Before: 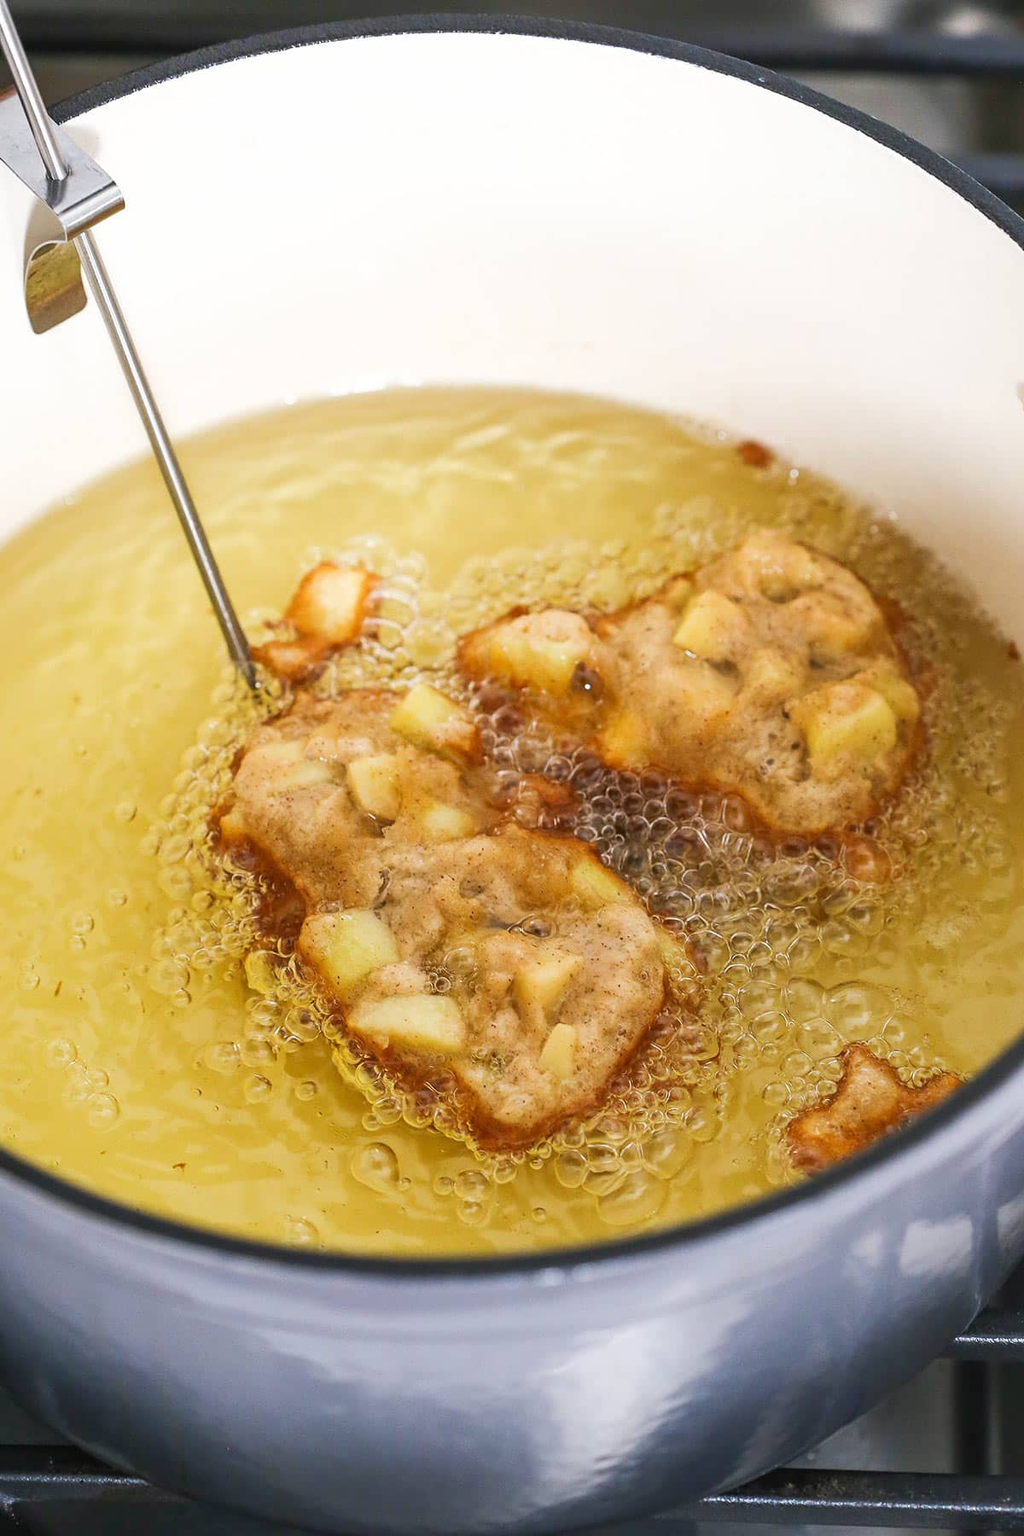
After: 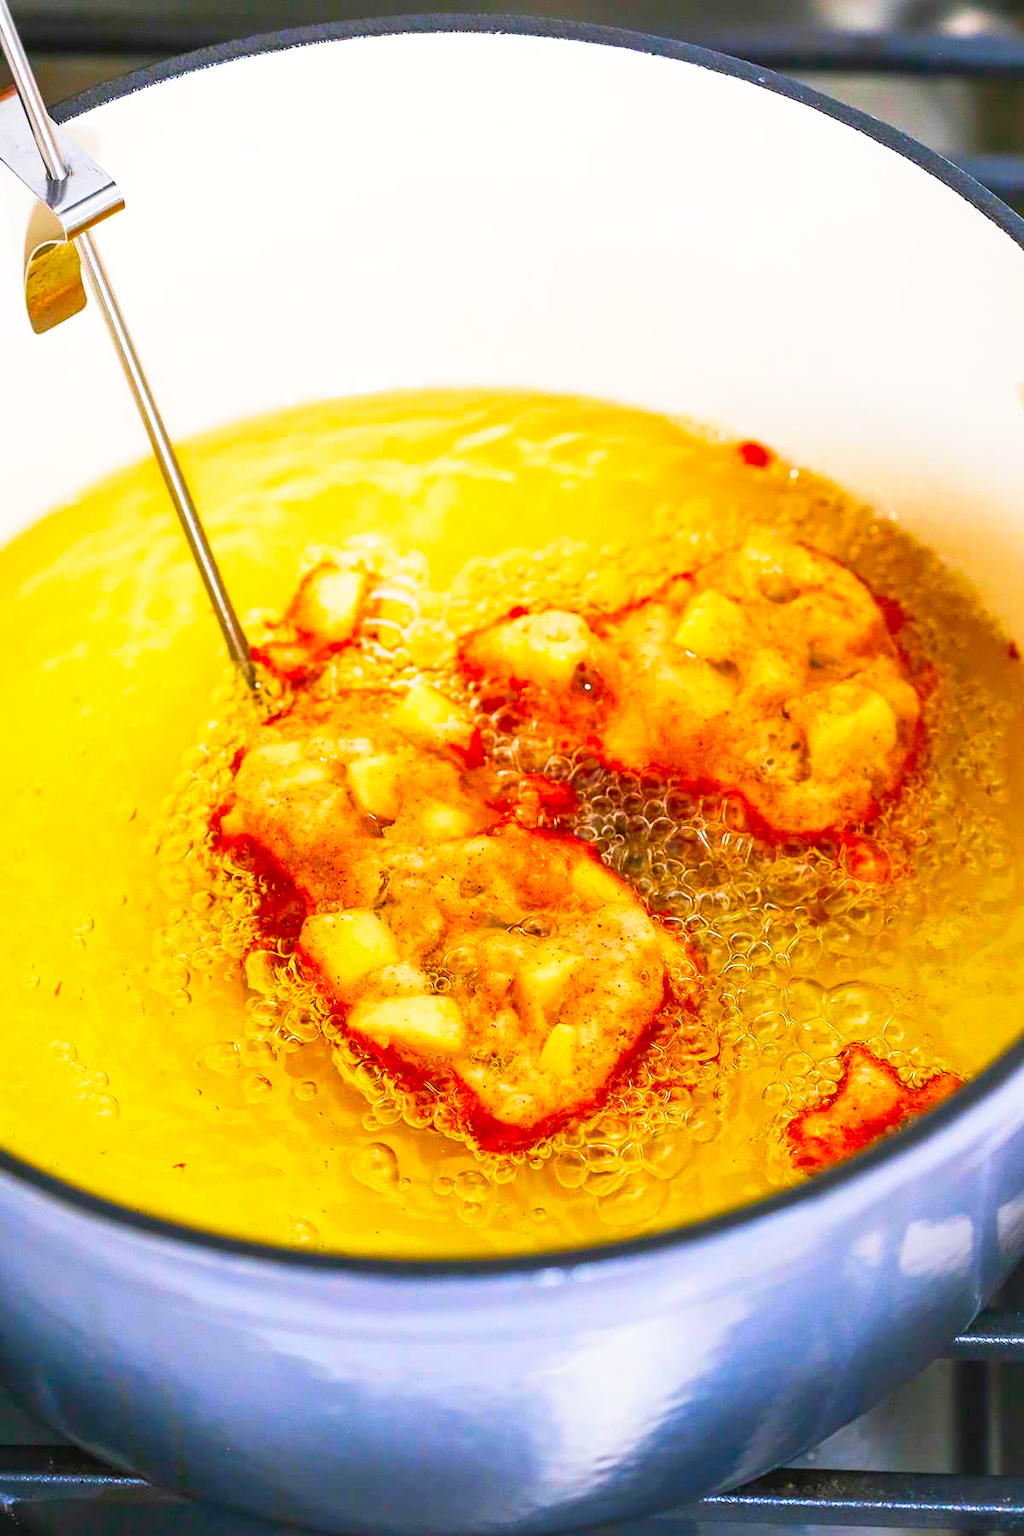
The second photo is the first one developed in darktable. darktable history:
color correction: highlights b* 0.022, saturation 2.19
base curve: curves: ch0 [(0, 0) (0.579, 0.807) (1, 1)], preserve colors none
